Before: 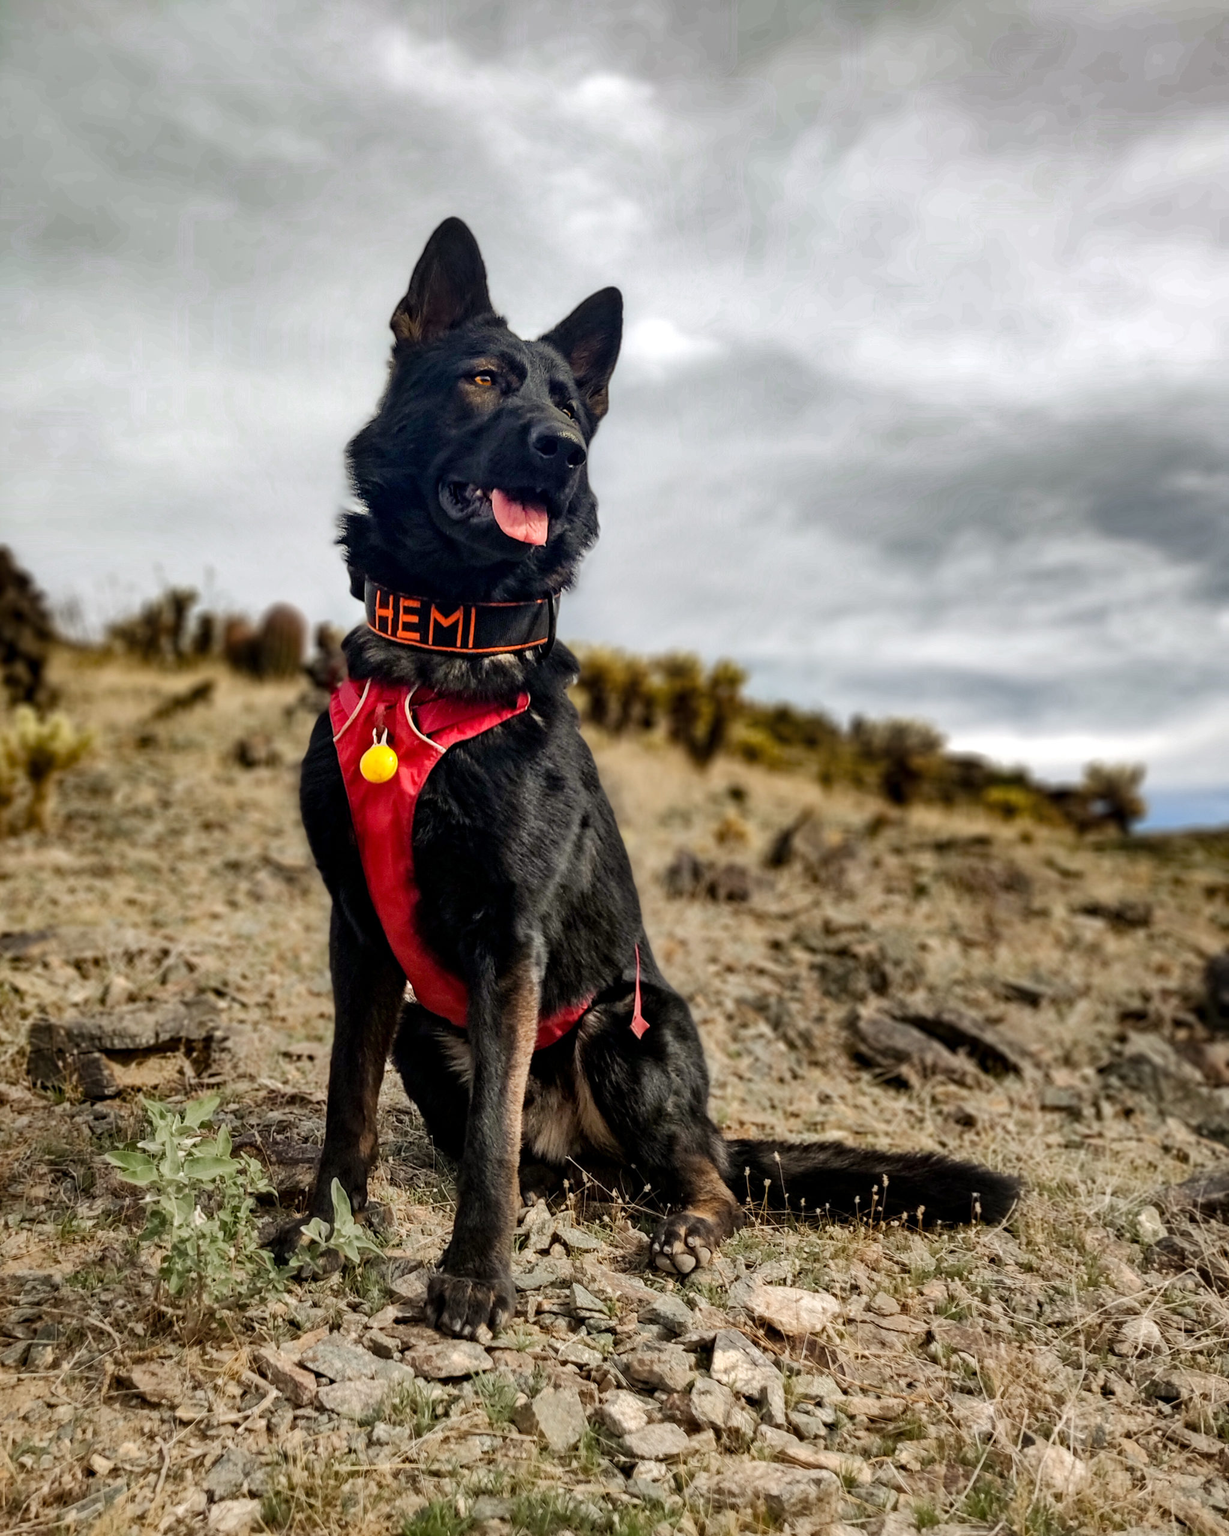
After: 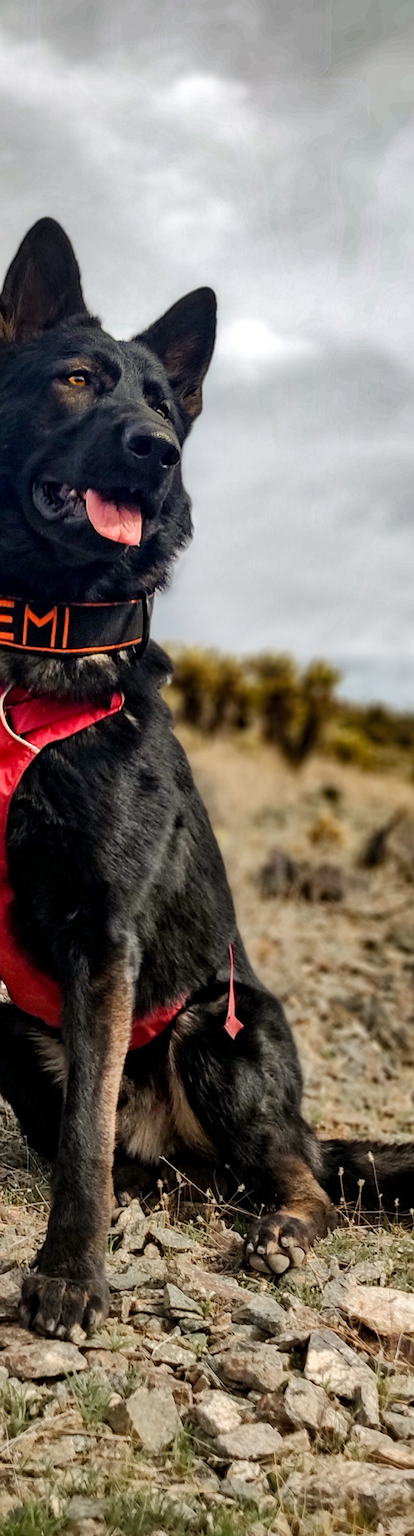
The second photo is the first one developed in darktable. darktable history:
crop: left 33.076%, right 33.23%
